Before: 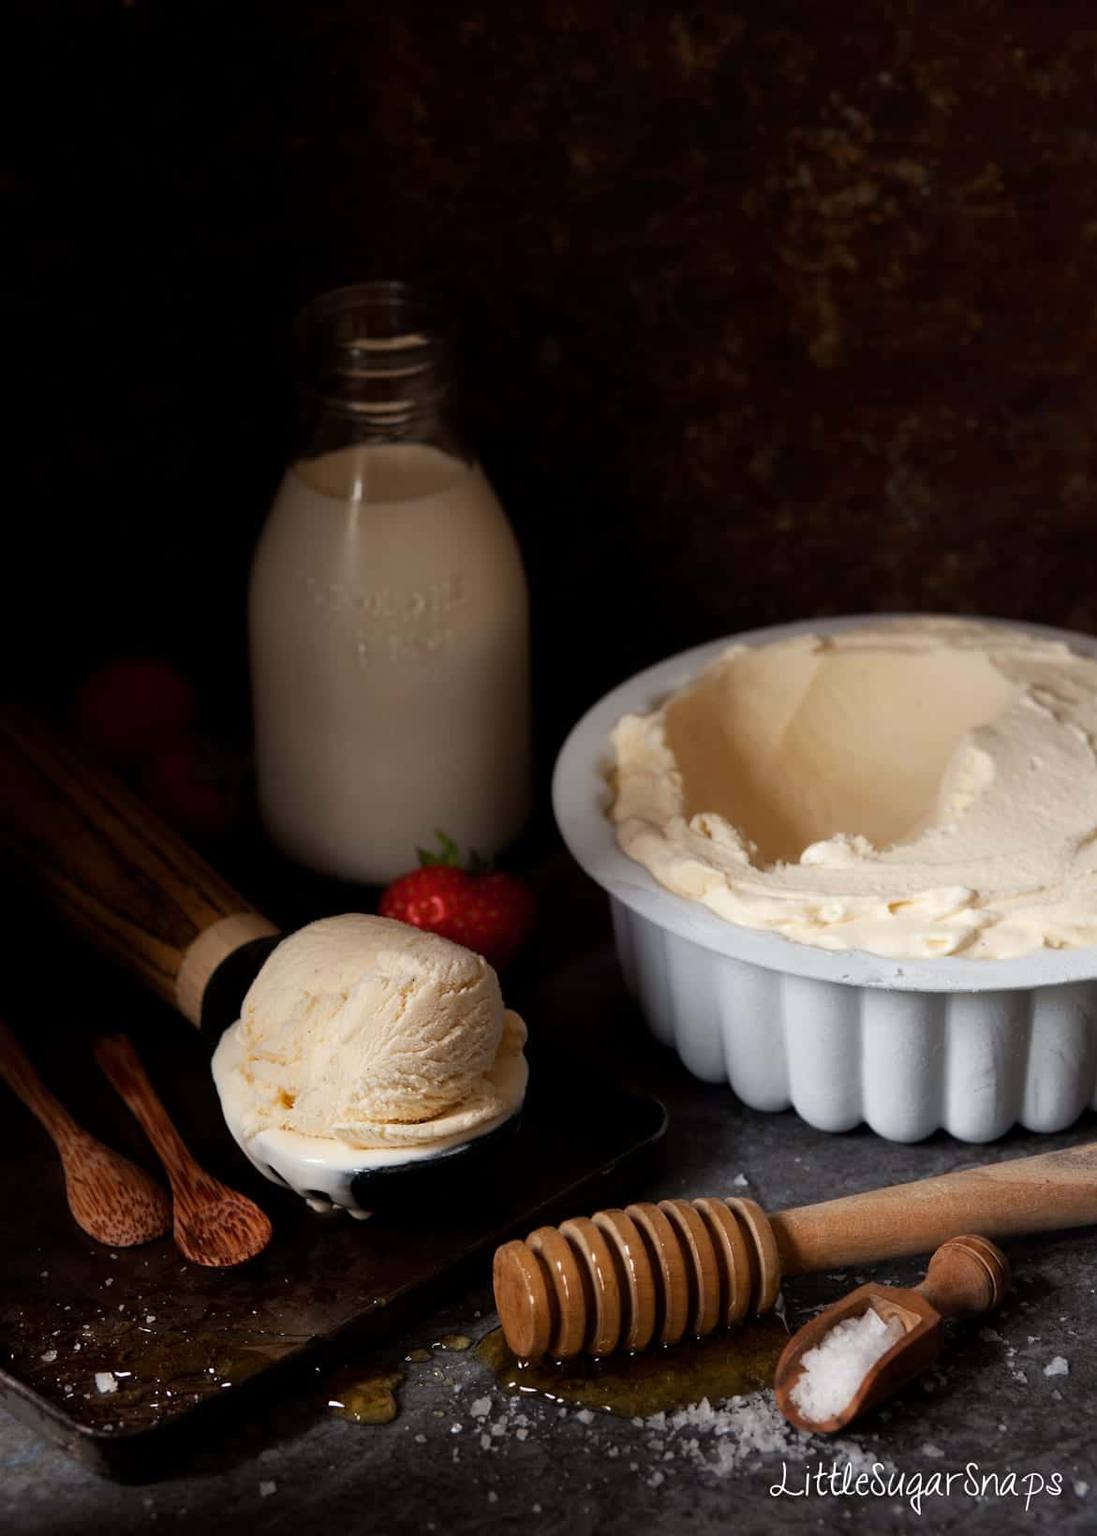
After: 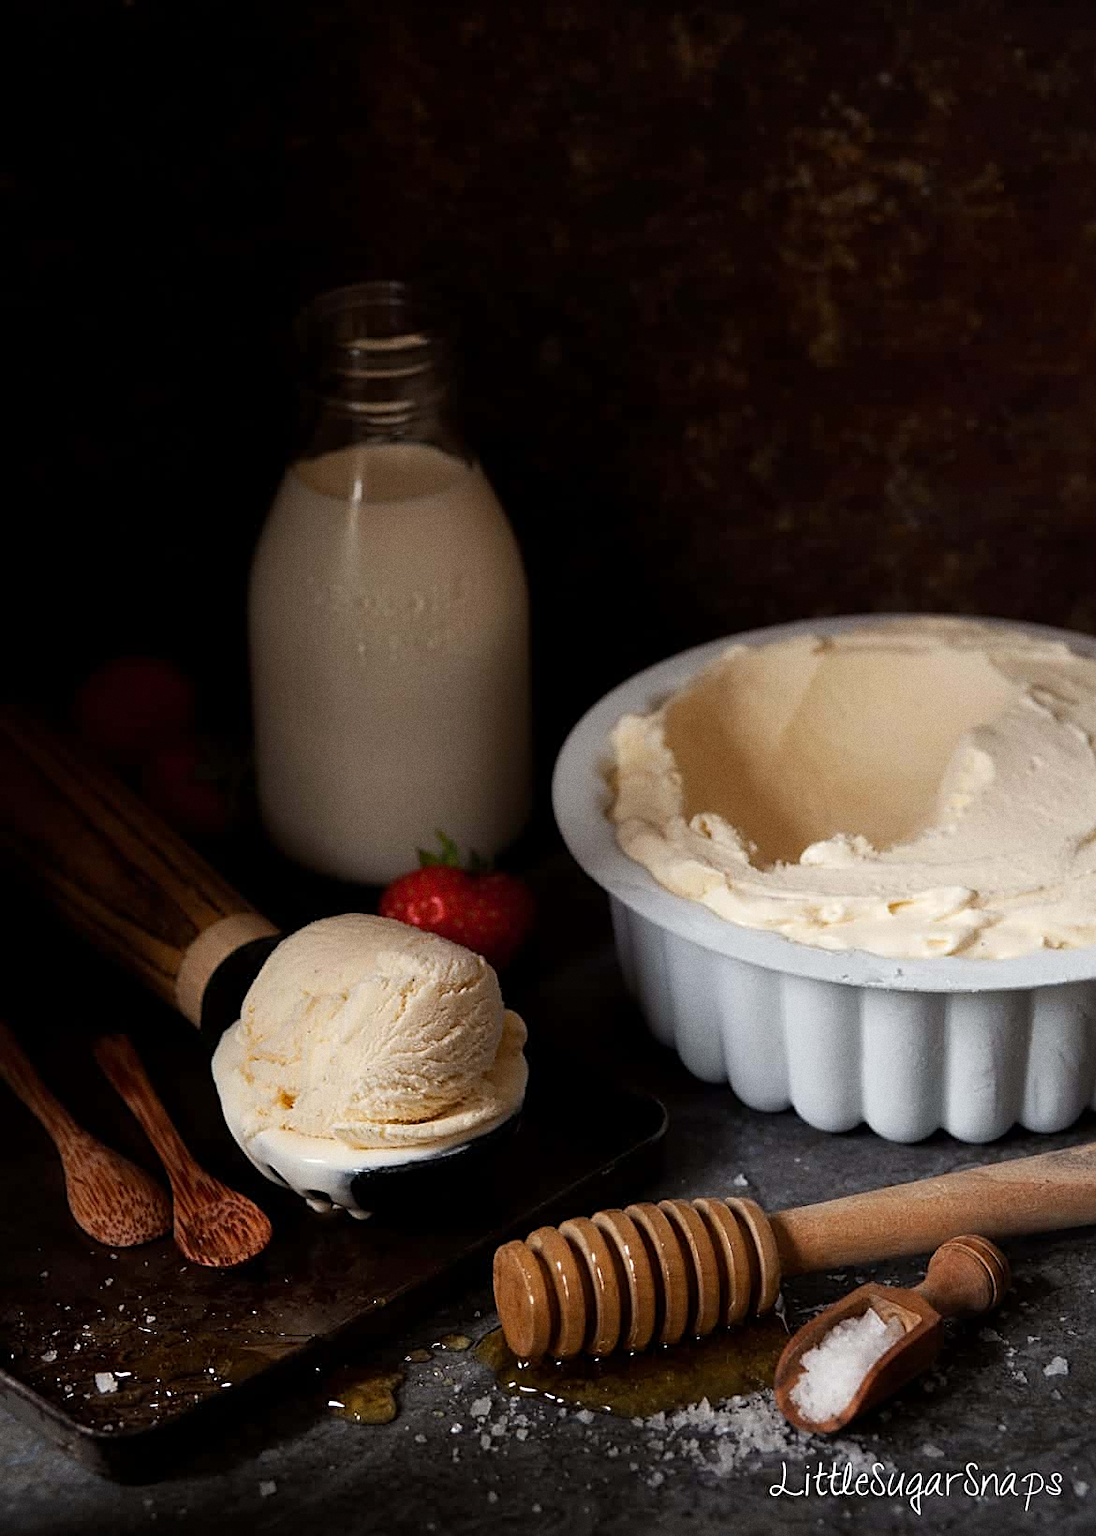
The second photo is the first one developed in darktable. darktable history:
vignetting: fall-off start 91.19%
grain: on, module defaults
sharpen: on, module defaults
